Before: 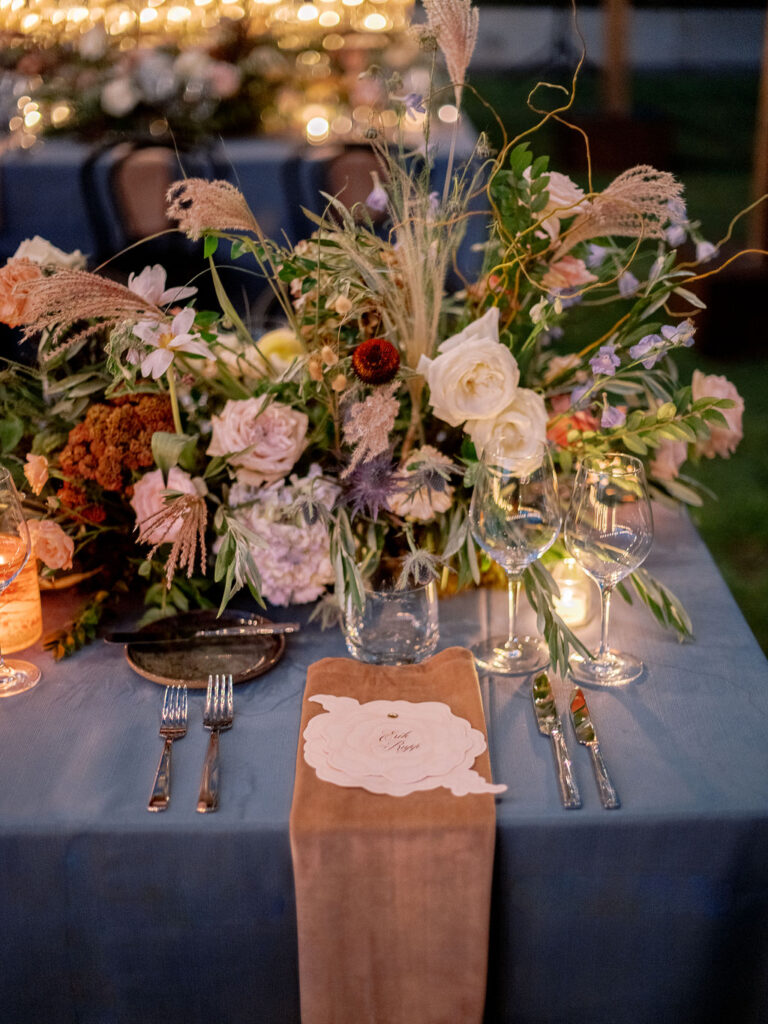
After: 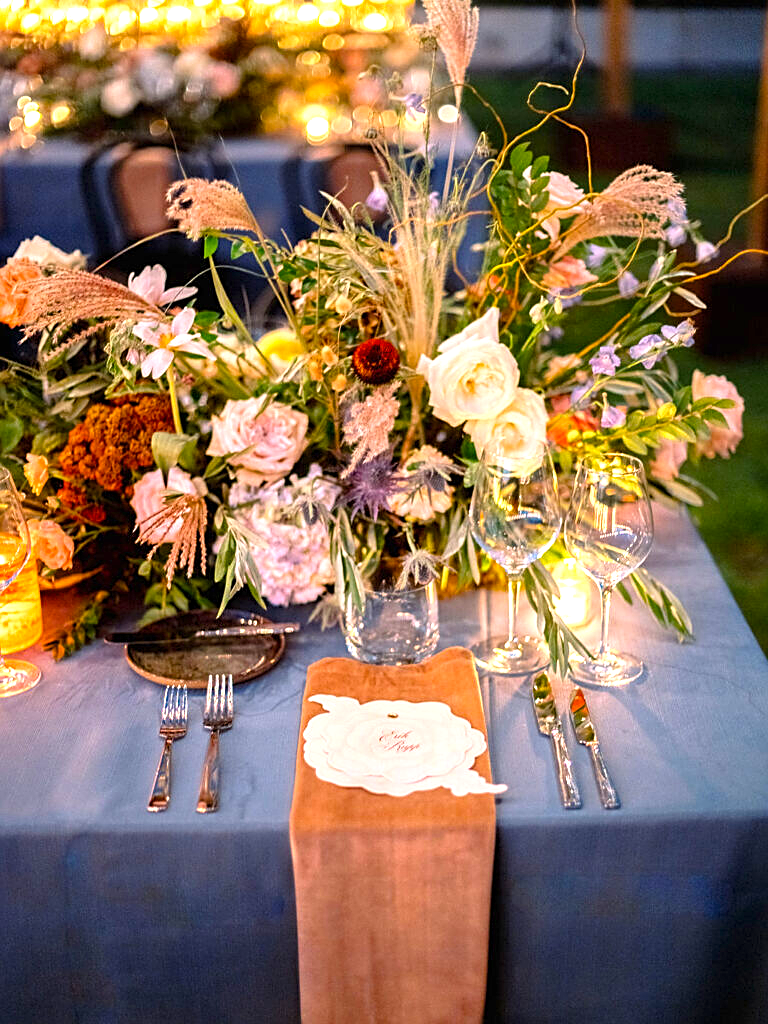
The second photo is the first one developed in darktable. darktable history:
exposure: black level correction 0, exposure 1.1 EV, compensate exposure bias true, compensate highlight preservation false
color balance rgb: perceptual saturation grading › global saturation 30%, global vibrance 10%
sharpen: on, module defaults
